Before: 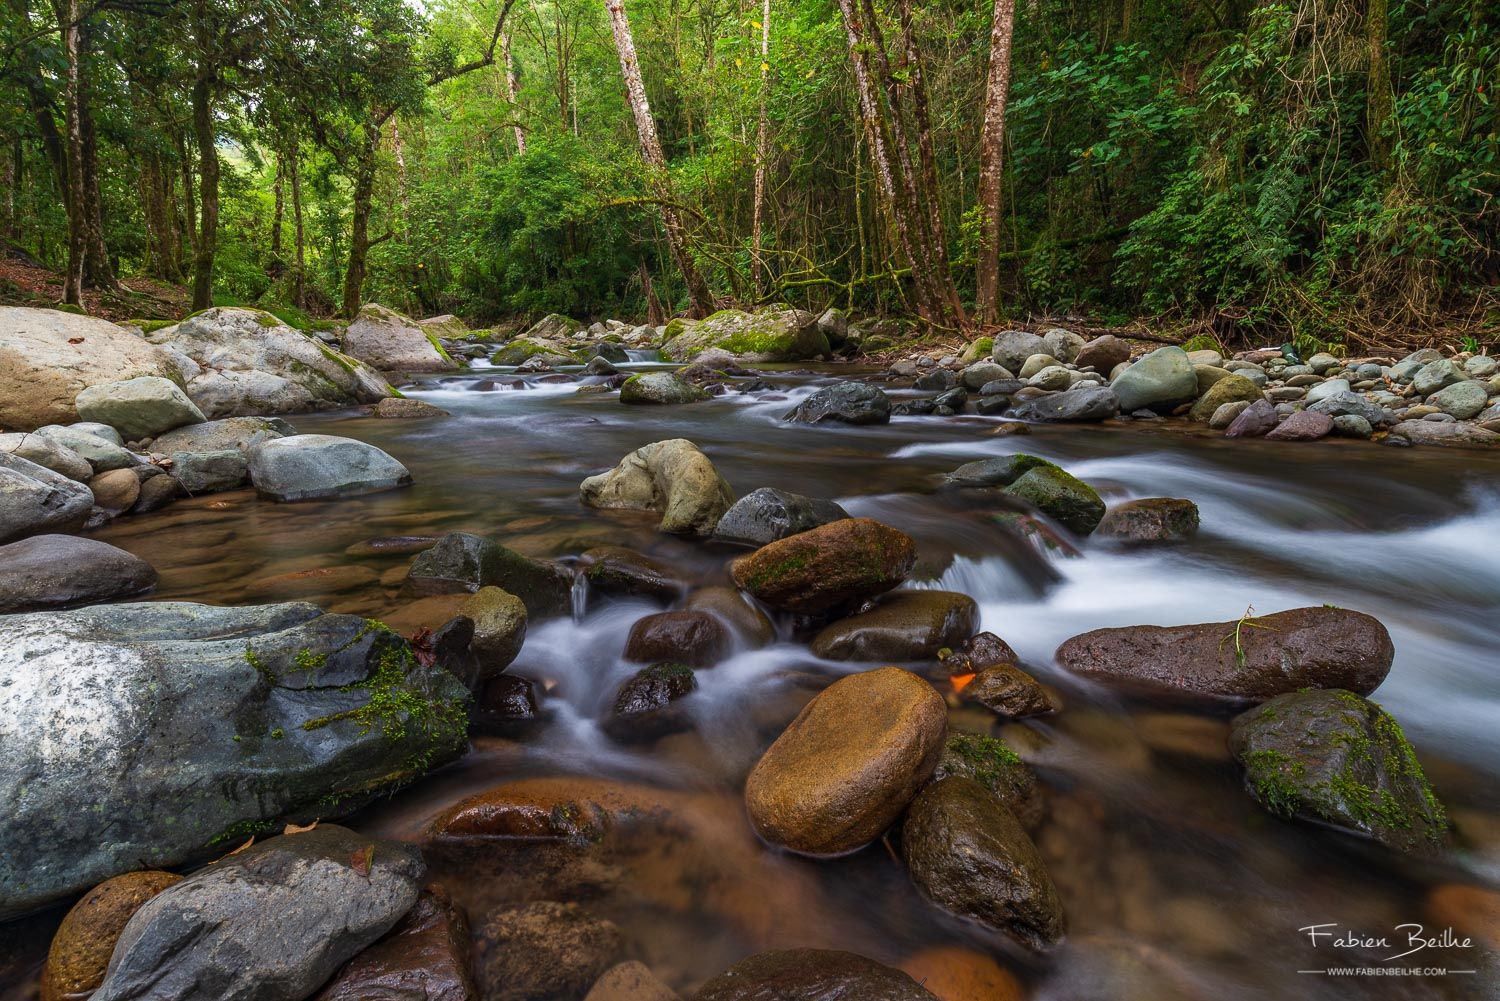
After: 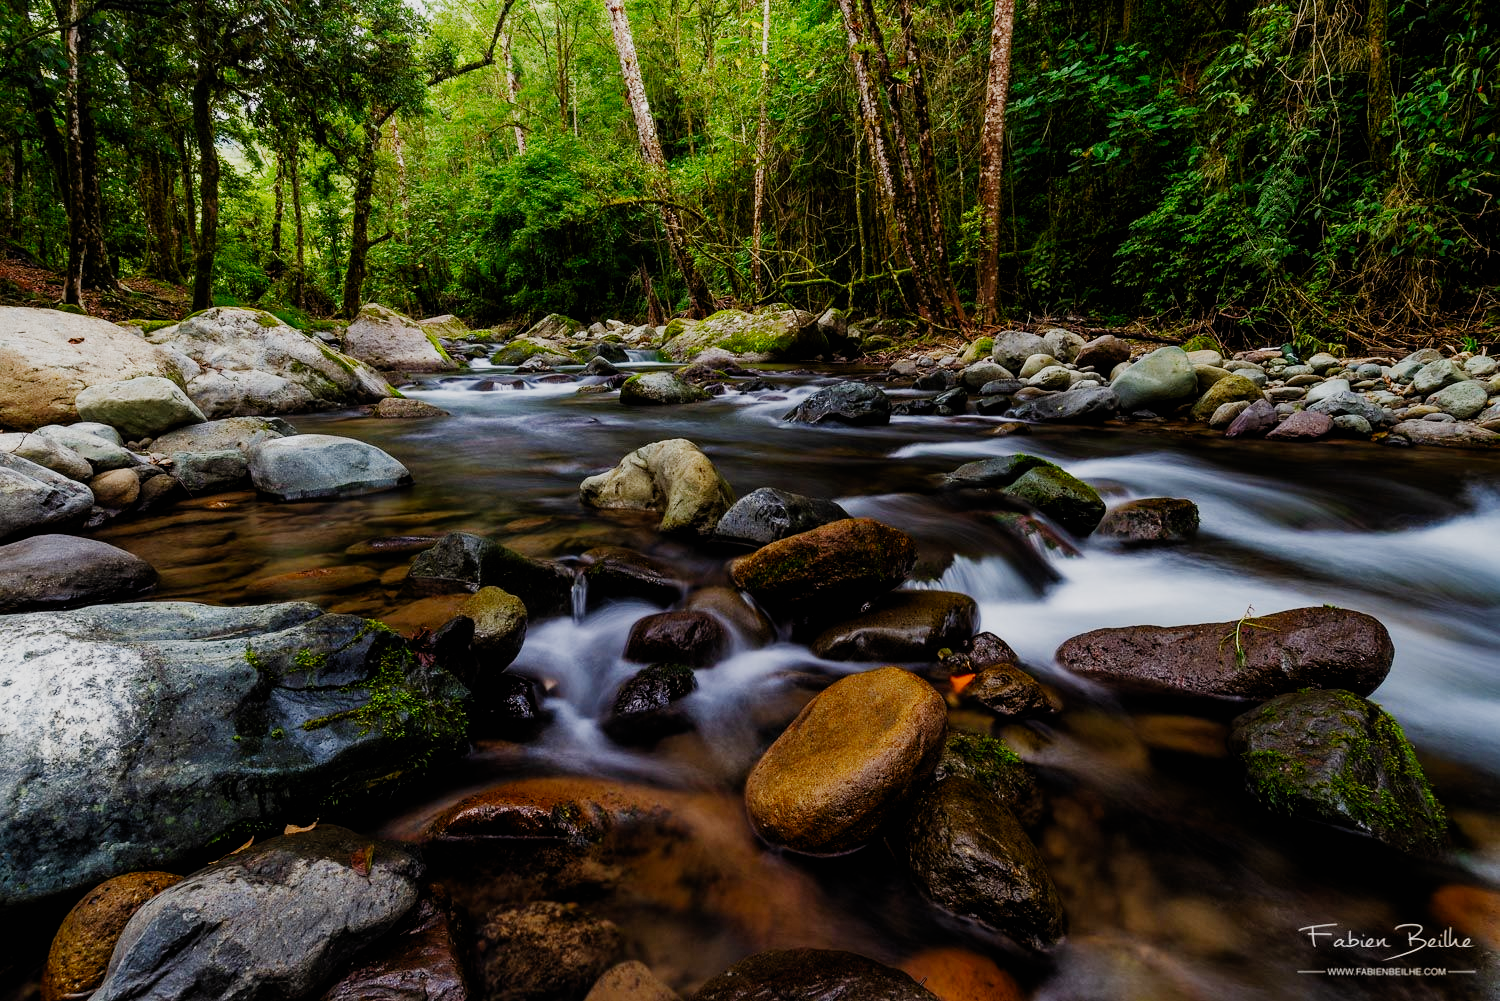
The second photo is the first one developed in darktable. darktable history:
filmic rgb: black relative exposure -5.13 EV, white relative exposure 3.99 EV, hardness 2.9, contrast 1.297, preserve chrominance no, color science v5 (2021)
